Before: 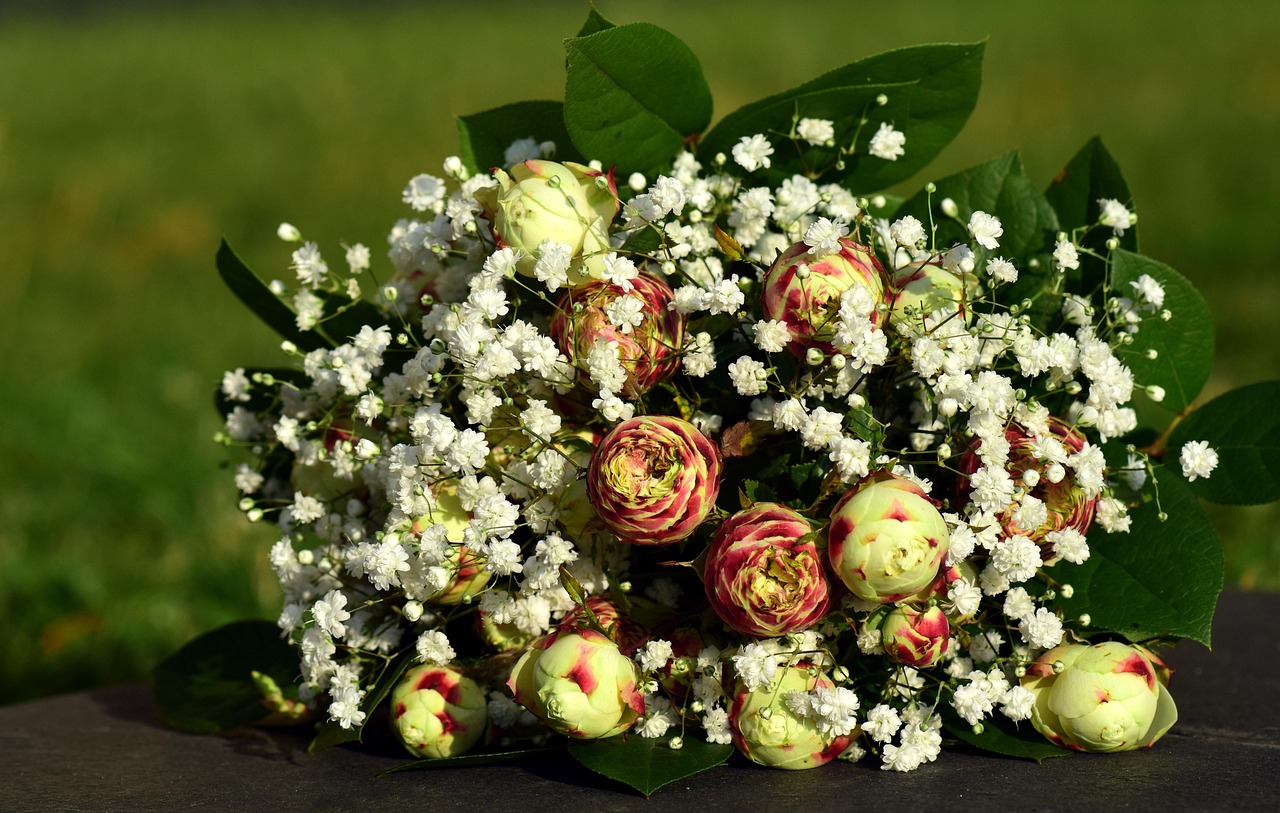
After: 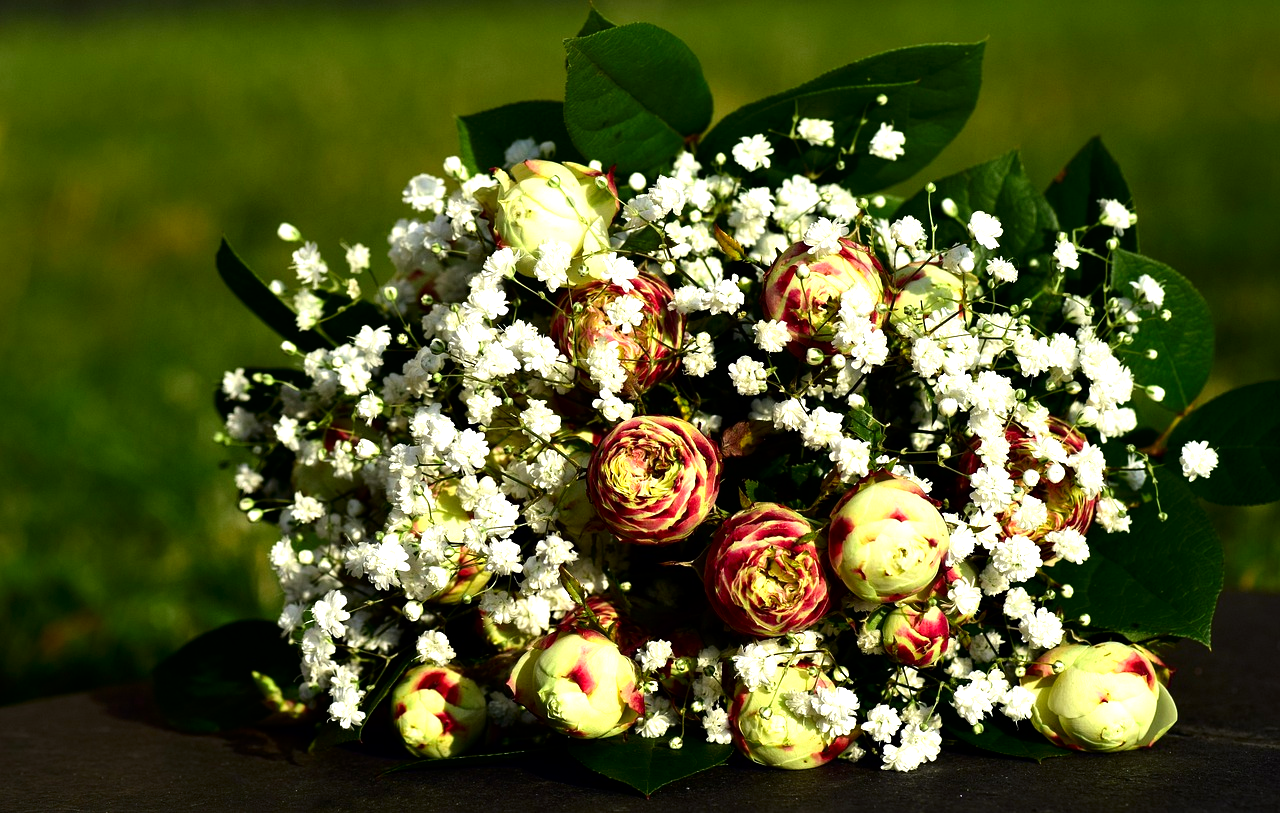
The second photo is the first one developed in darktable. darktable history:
tone equalizer: -8 EV -0.752 EV, -7 EV -0.714 EV, -6 EV -0.625 EV, -5 EV -0.361 EV, -3 EV 0.396 EV, -2 EV 0.6 EV, -1 EV 0.701 EV, +0 EV 0.779 EV
contrast brightness saturation: contrast 0.069, brightness -0.134, saturation 0.056
